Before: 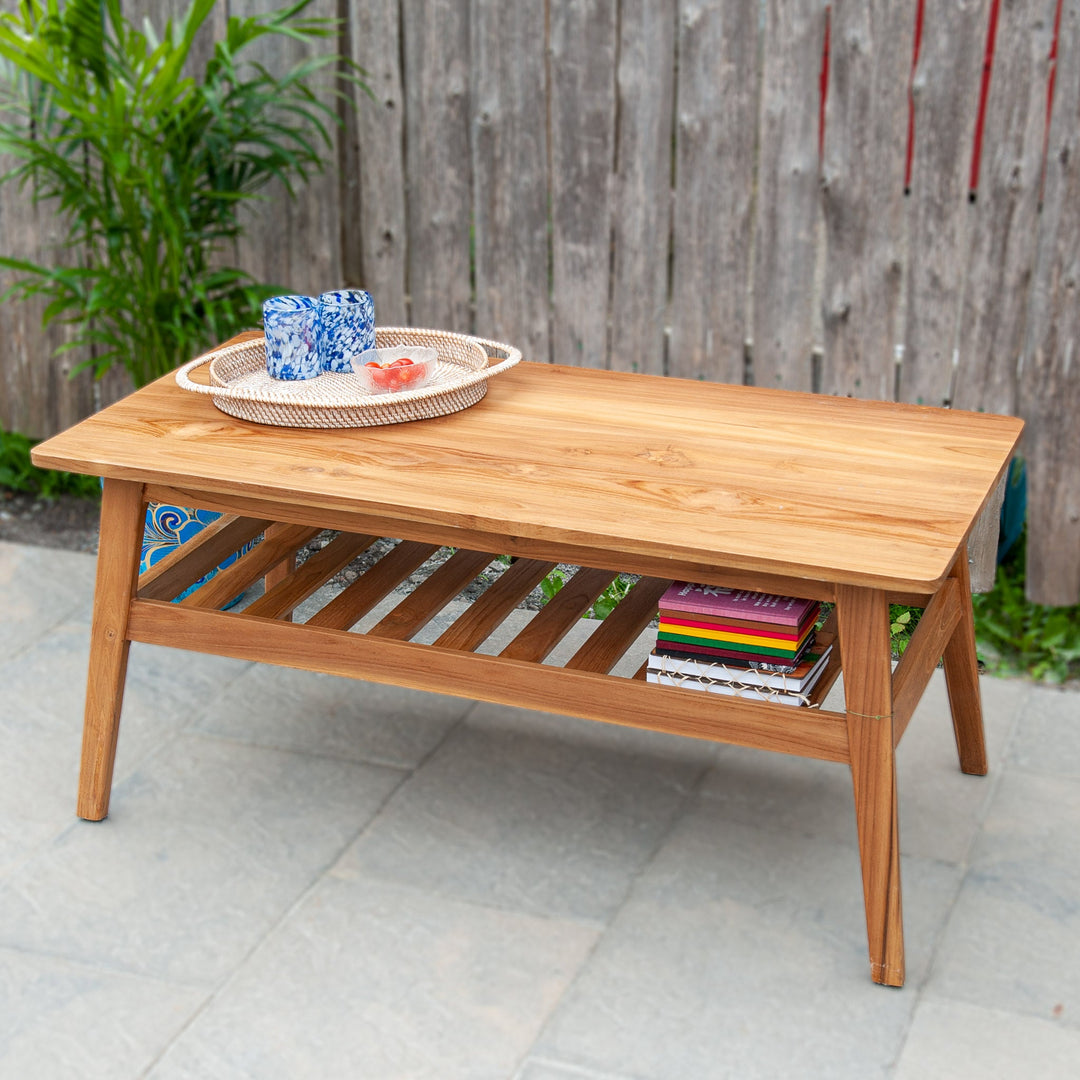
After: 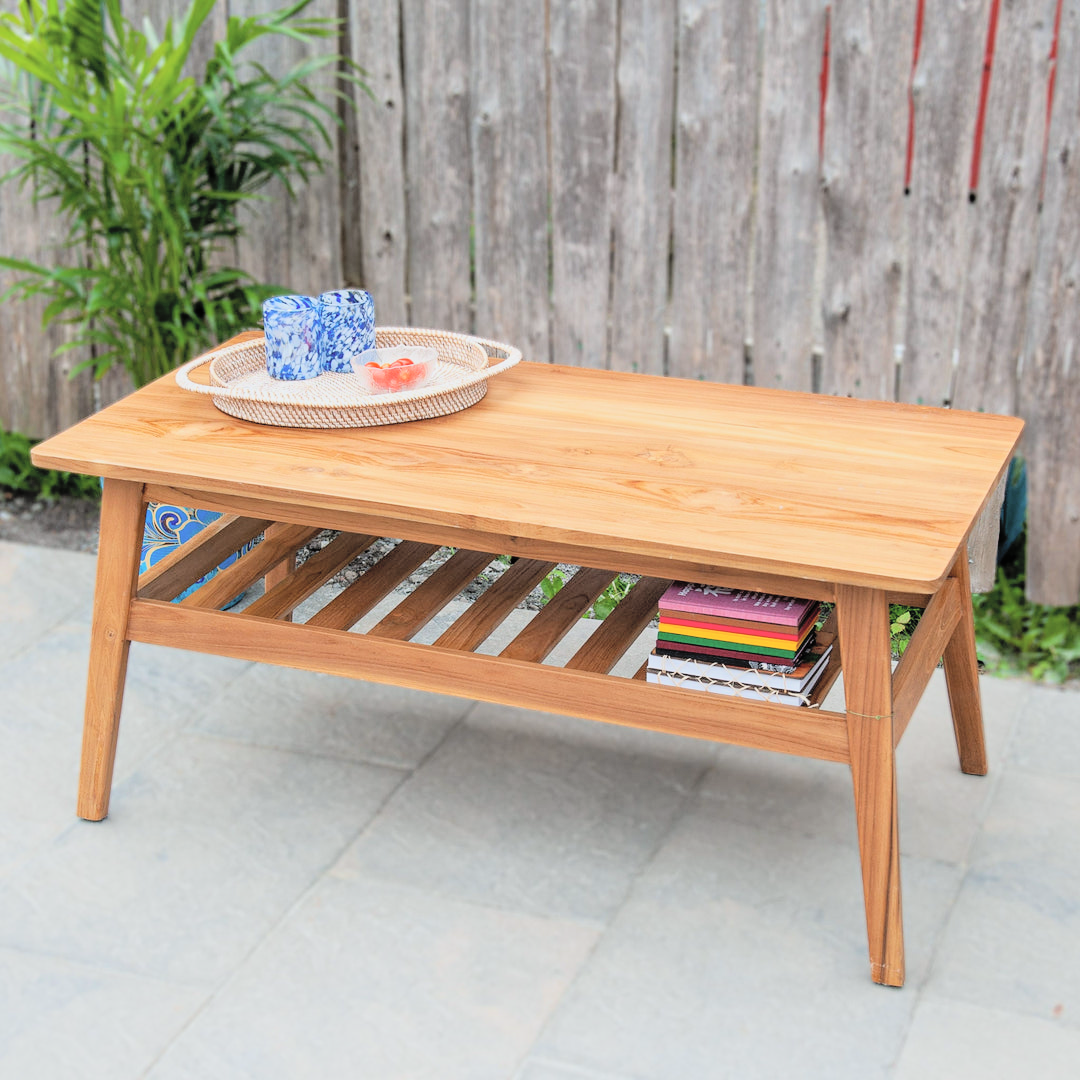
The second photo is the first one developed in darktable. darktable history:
local contrast: mode bilateral grid, contrast 20, coarseness 50, detail 120%, midtone range 0.2
filmic rgb: threshold 3 EV, hardness 4.17, latitude 50%, contrast 1.1, preserve chrominance max RGB, color science v6 (2022), contrast in shadows safe, contrast in highlights safe, enable highlight reconstruction true
white balance: red 0.988, blue 1.017
contrast brightness saturation: brightness 0.28
